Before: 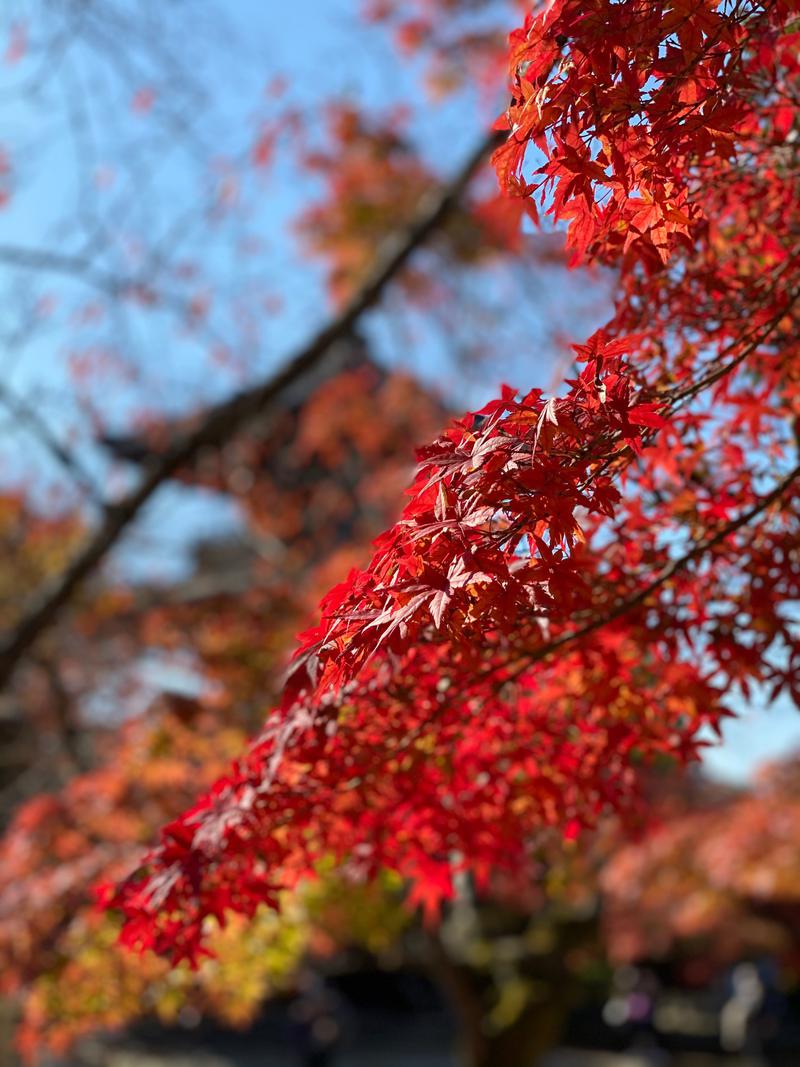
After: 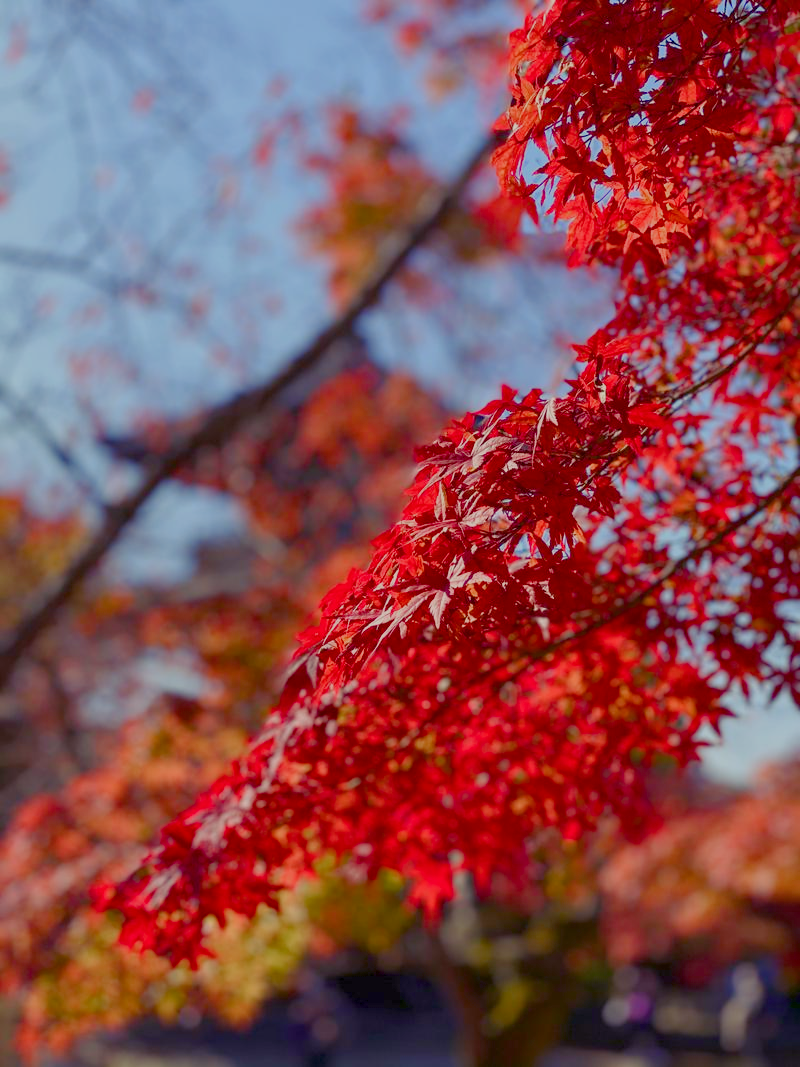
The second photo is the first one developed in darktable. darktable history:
color balance rgb: shadows lift › luminance -22.019%, shadows lift › chroma 8.999%, shadows lift › hue 284.54°, highlights gain › chroma 1.602%, highlights gain › hue 57.45°, perceptual saturation grading › global saturation 20%, perceptual saturation grading › highlights -50.571%, perceptual saturation grading › shadows 30.195%, contrast -29.913%
